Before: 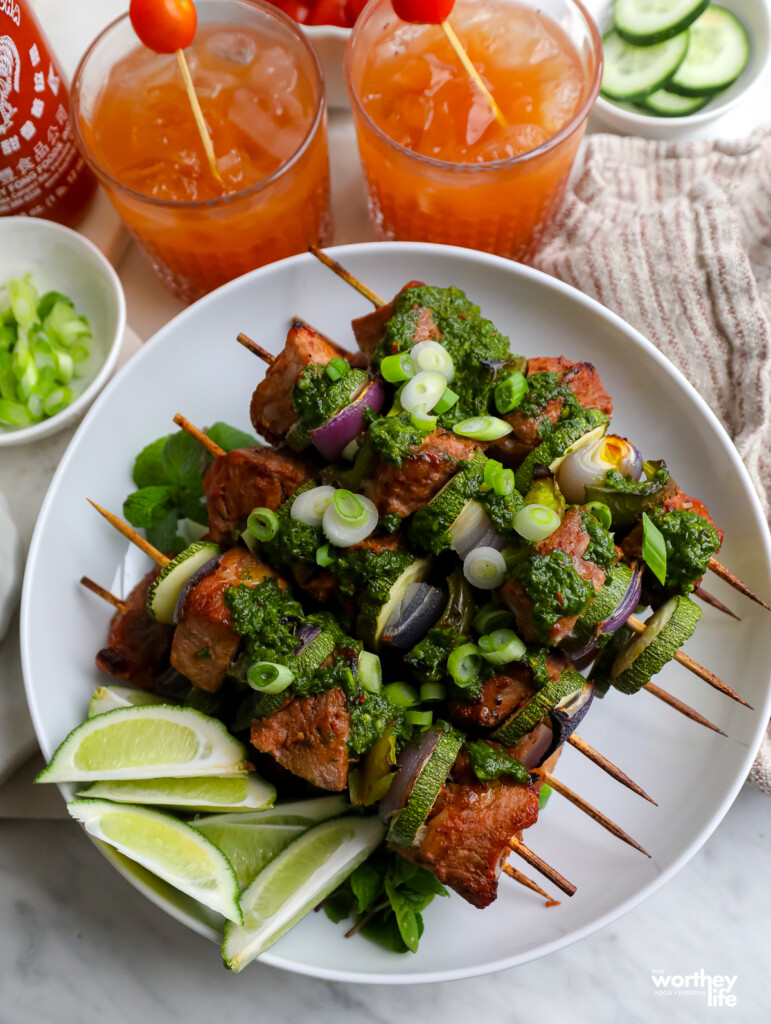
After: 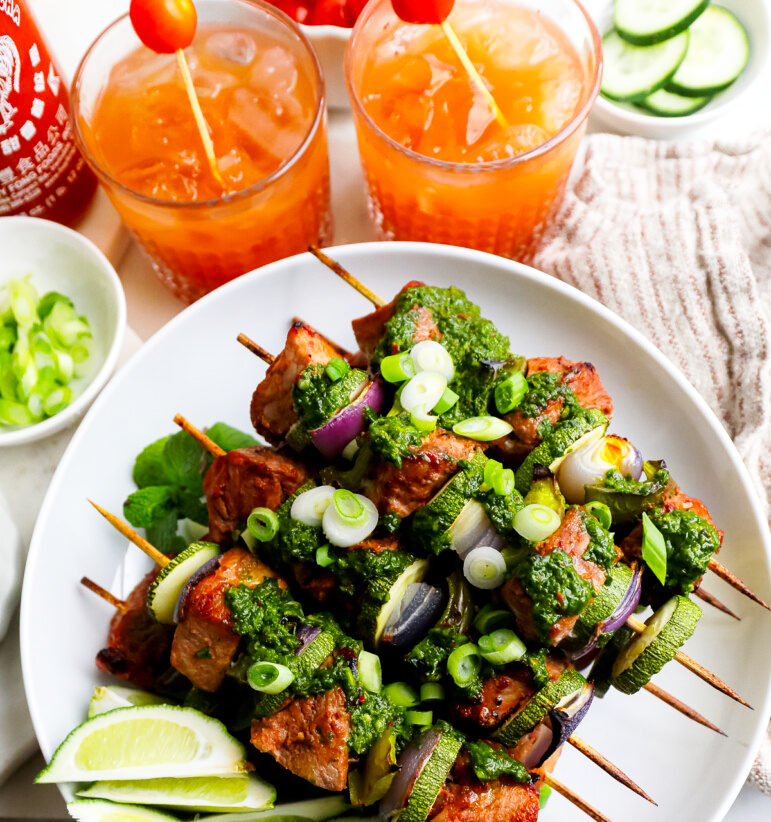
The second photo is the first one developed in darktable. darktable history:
base curve: curves: ch0 [(0, 0) (0.005, 0.002) (0.15, 0.3) (0.4, 0.7) (0.75, 0.95) (1, 1)], preserve colors none
crop: bottom 19.644%
